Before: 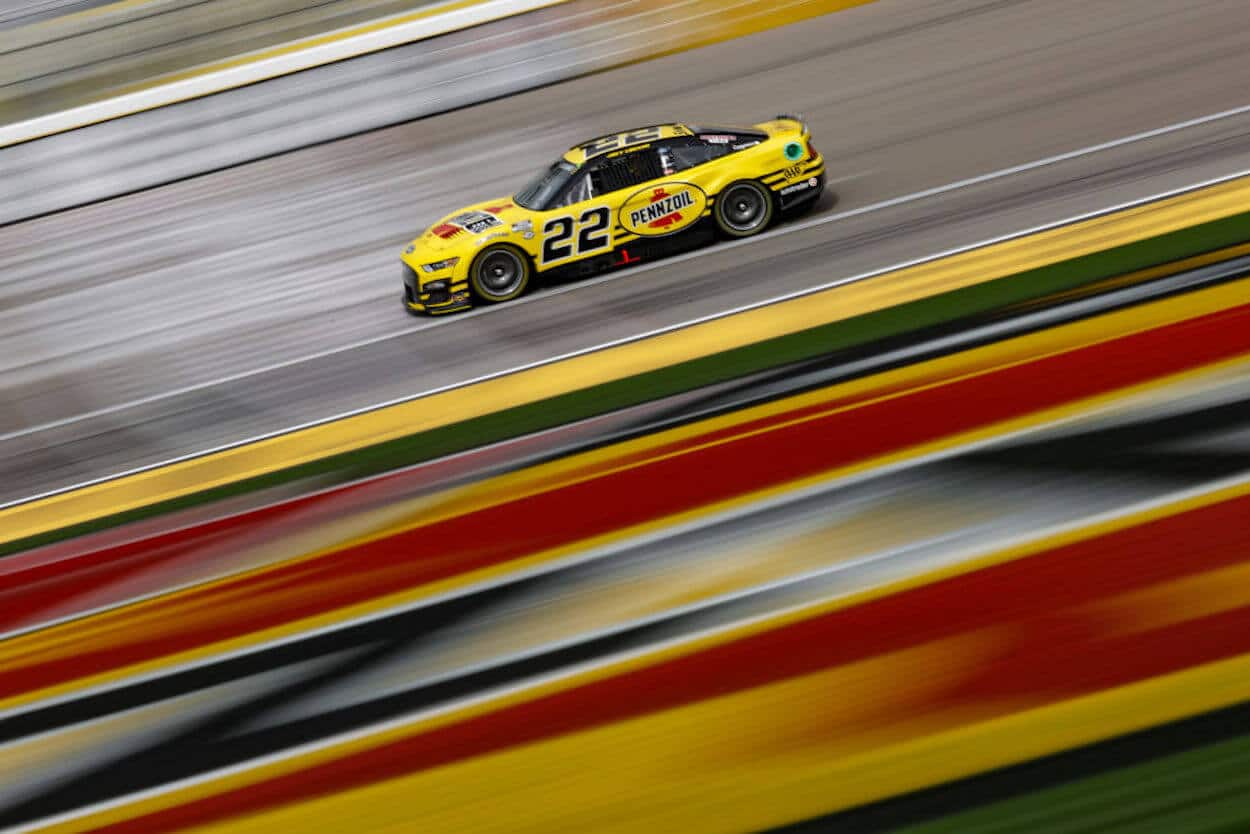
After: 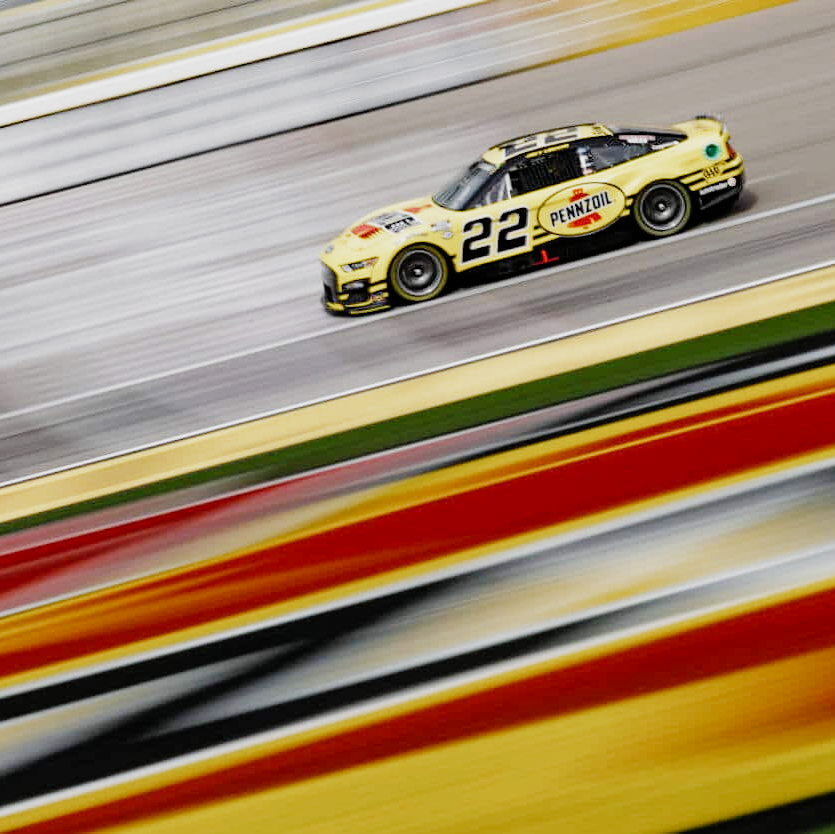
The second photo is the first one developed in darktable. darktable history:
exposure: black level correction -0.002, exposure 0.545 EV, compensate highlight preservation false
filmic rgb: black relative exposure -7.65 EV, white relative exposure 4.56 EV, threshold 5.97 EV, hardness 3.61, add noise in highlights 0.001, preserve chrominance no, color science v3 (2019), use custom middle-gray values true, contrast in highlights soft, enable highlight reconstruction true
crop and rotate: left 6.557%, right 26.596%
tone equalizer: -8 EV -0.433 EV, -7 EV -0.357 EV, -6 EV -0.326 EV, -5 EV -0.195 EV, -3 EV 0.219 EV, -2 EV 0.322 EV, -1 EV 0.412 EV, +0 EV 0.433 EV
